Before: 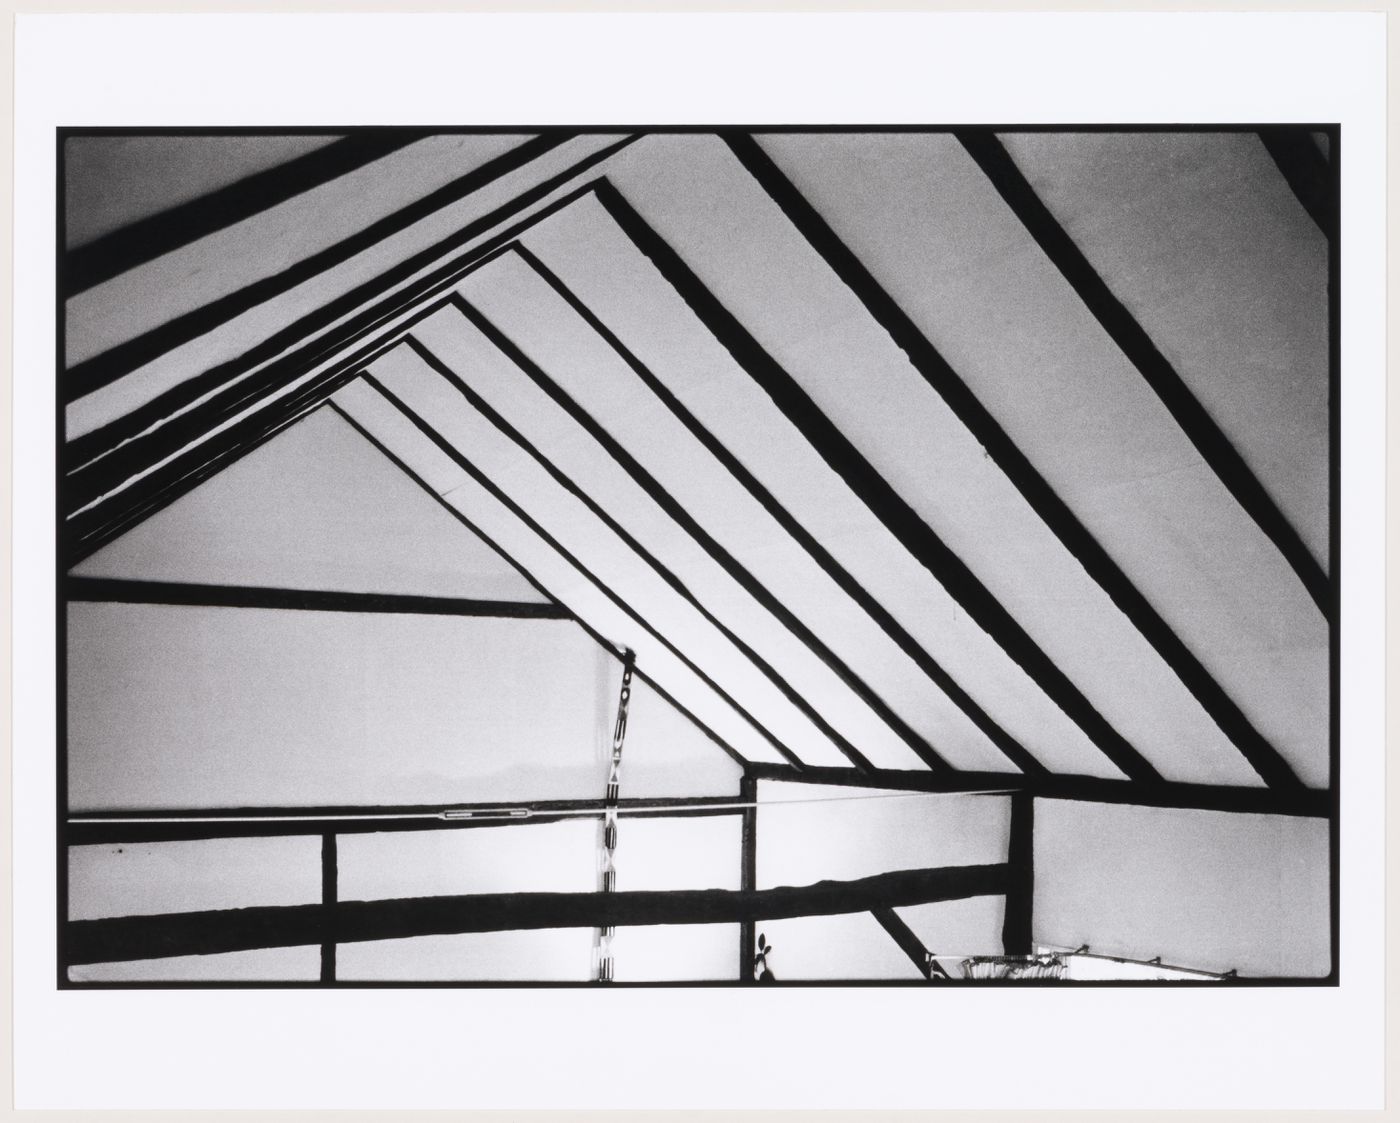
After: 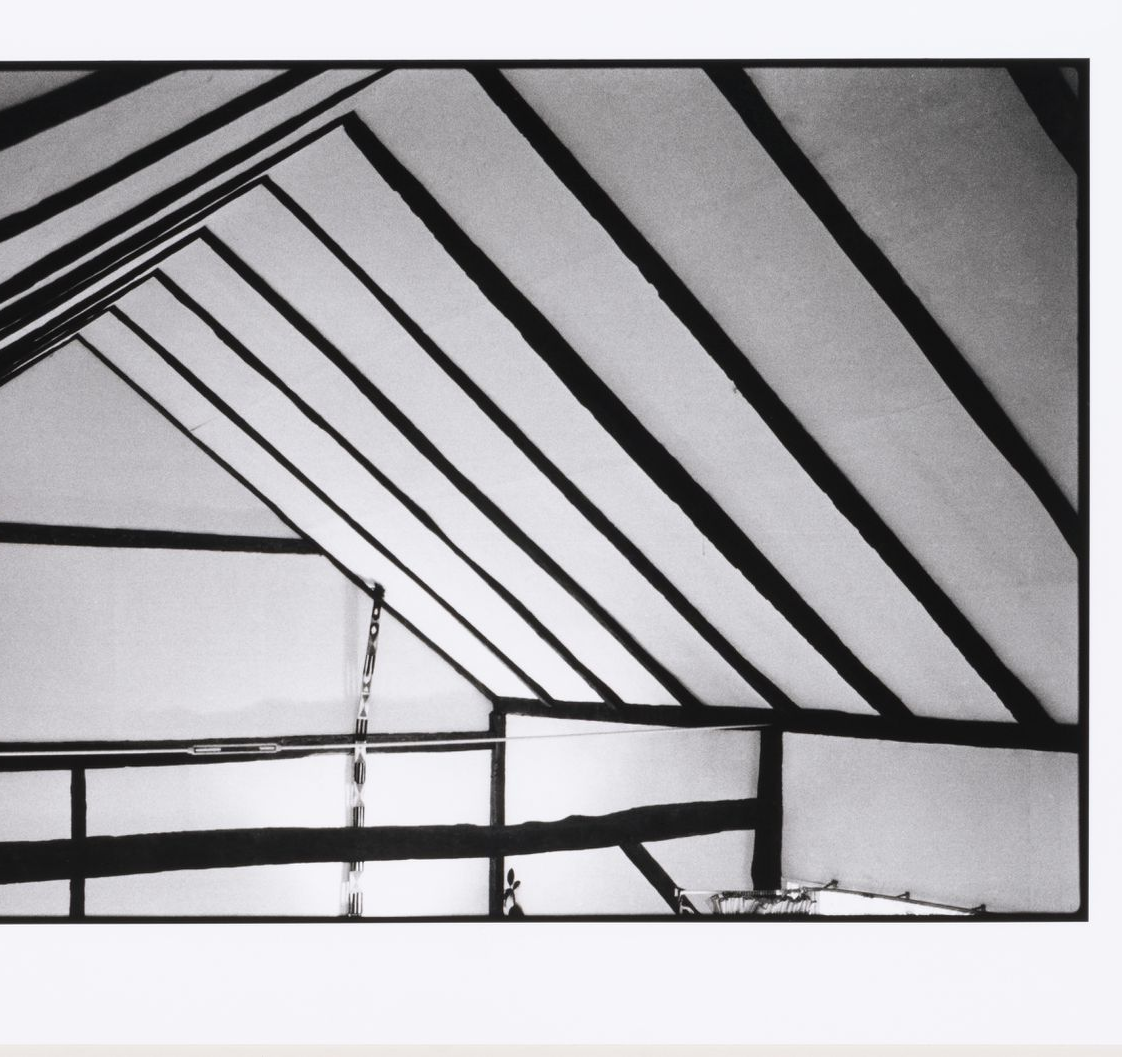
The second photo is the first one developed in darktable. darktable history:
crop and rotate: left 18.037%, top 5.803%, right 1.798%
